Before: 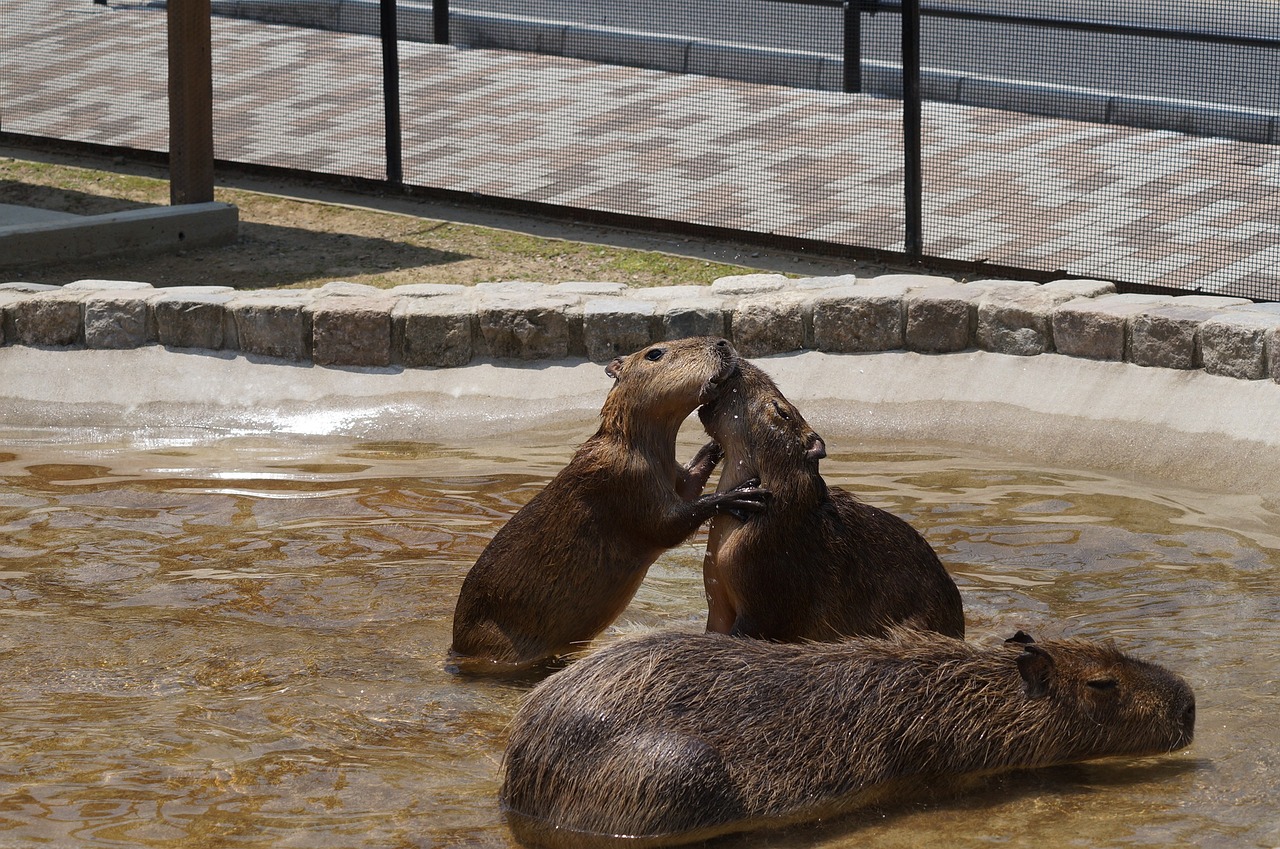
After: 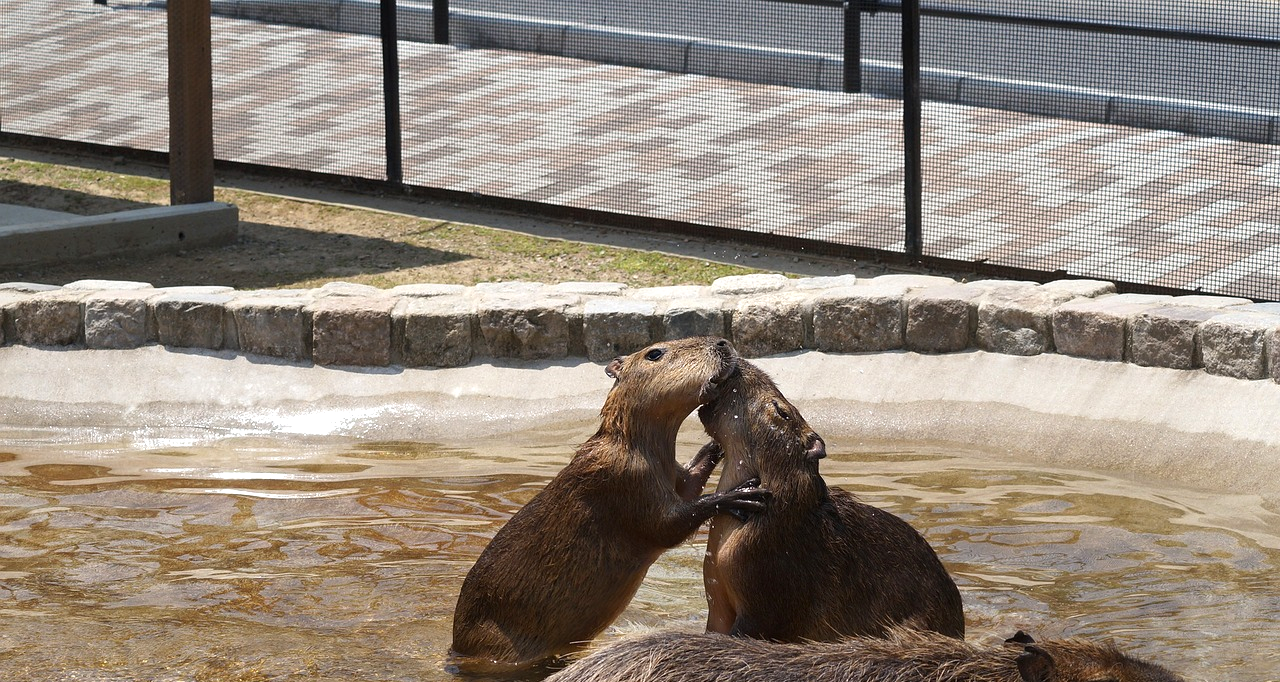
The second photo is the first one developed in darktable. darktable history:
exposure: exposure 0.472 EV, compensate highlight preservation false
crop: bottom 19.578%
